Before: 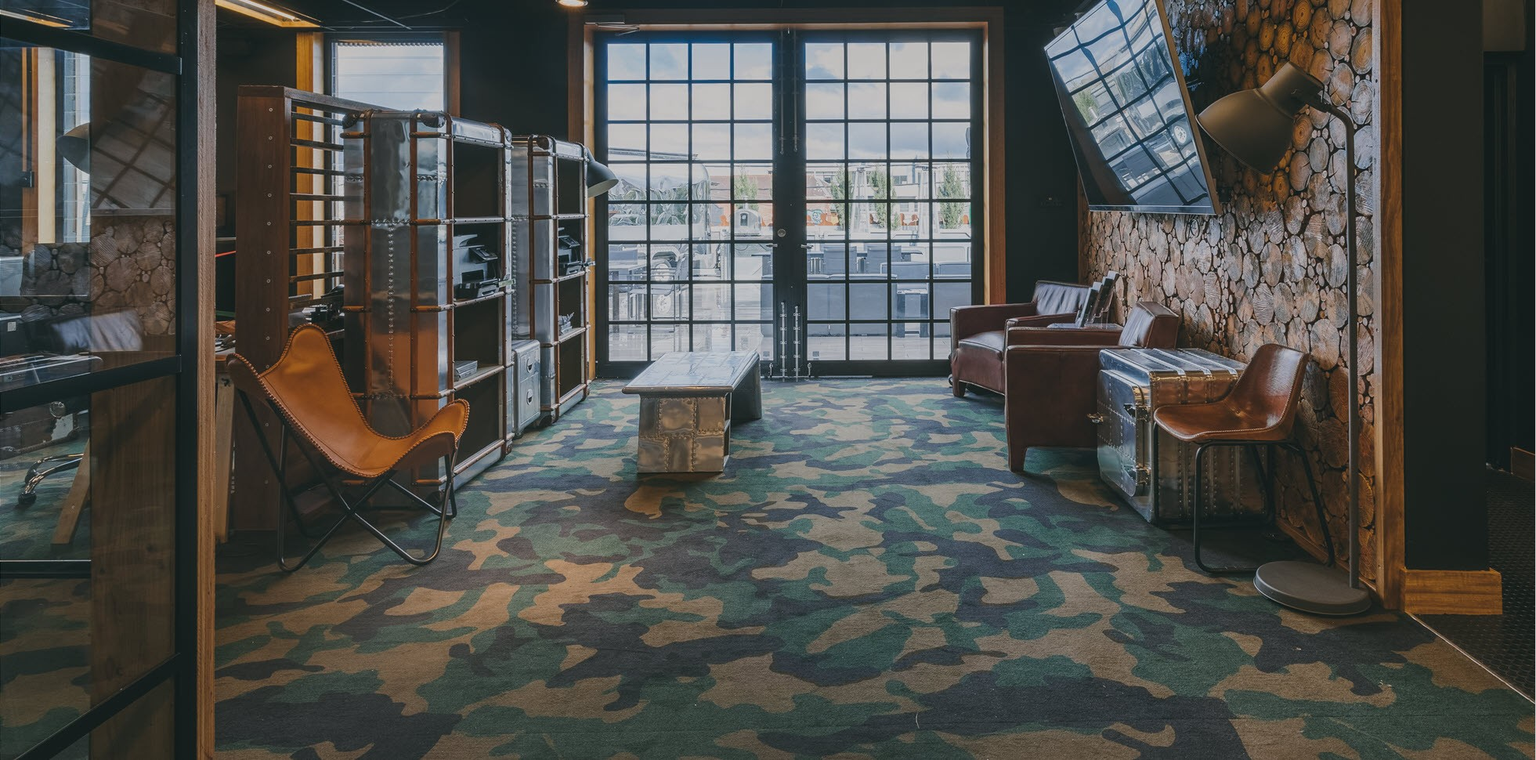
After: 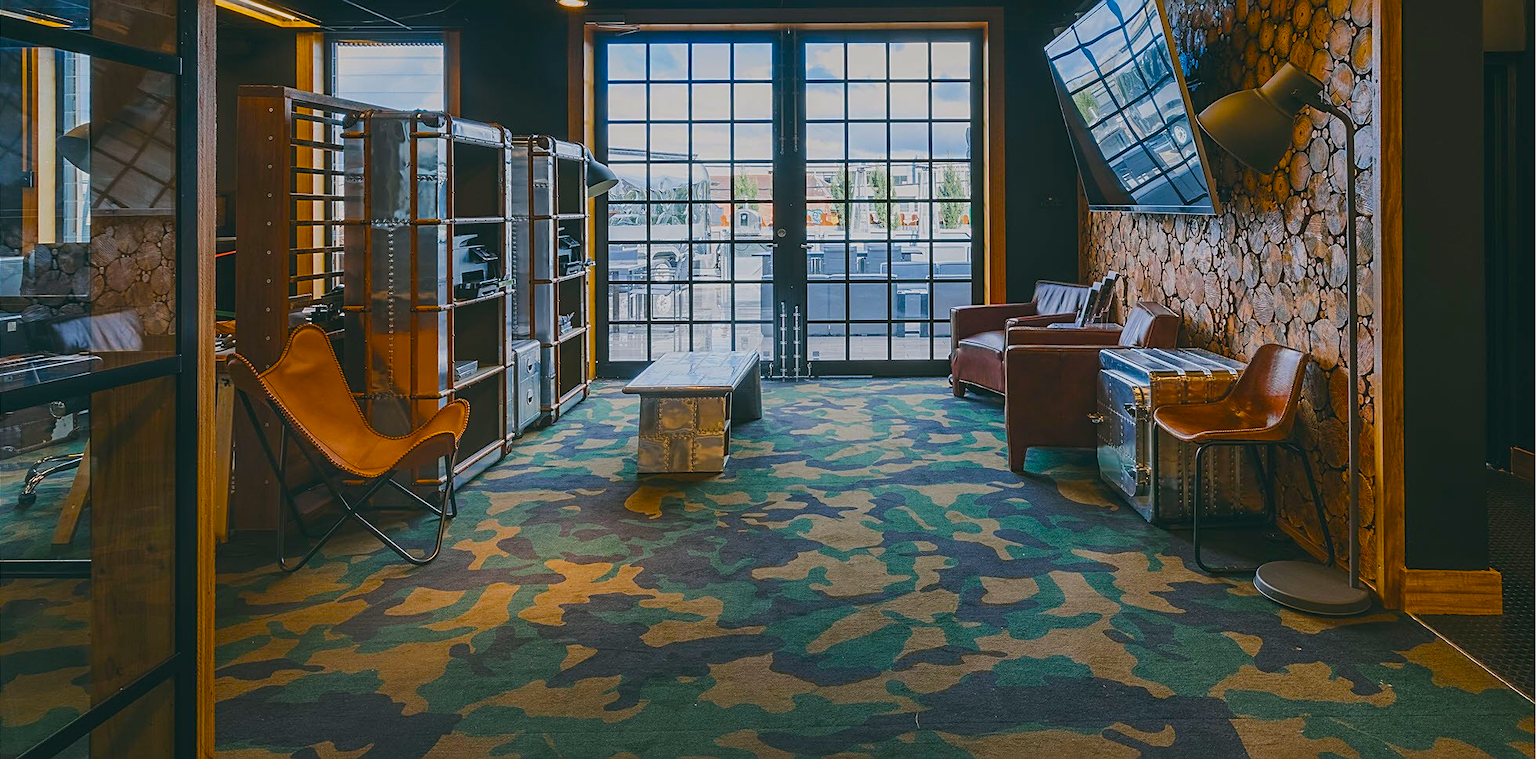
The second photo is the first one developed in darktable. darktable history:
color balance rgb: linear chroma grading › global chroma 25%, perceptual saturation grading › global saturation 50%
sharpen: on, module defaults
